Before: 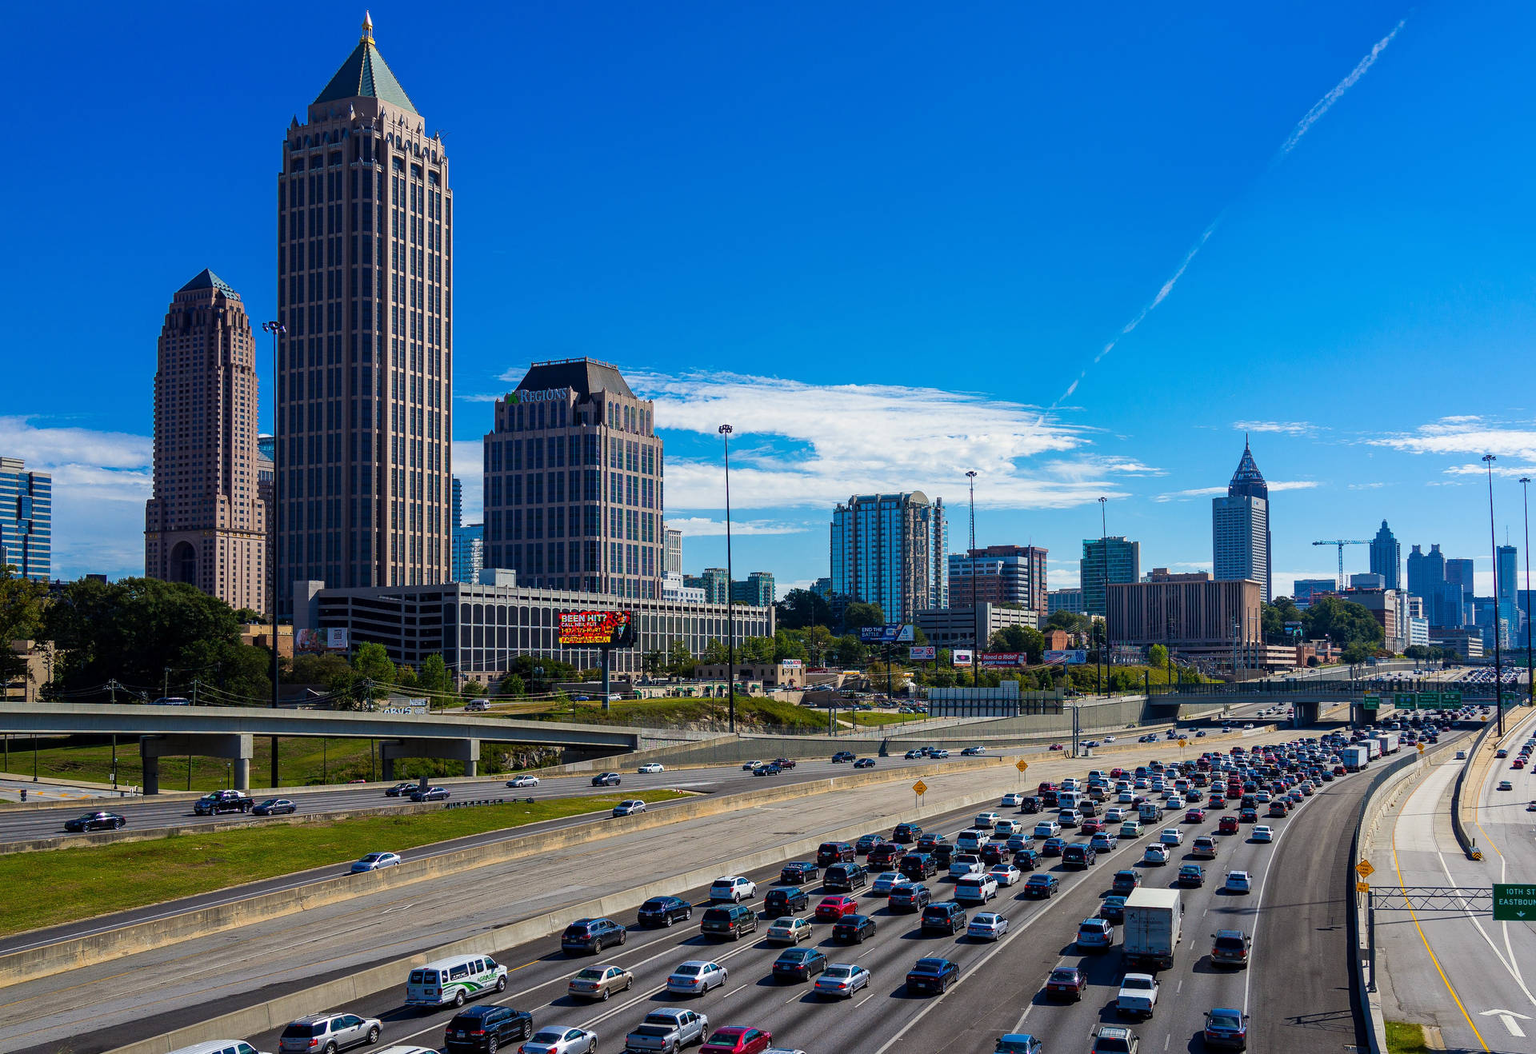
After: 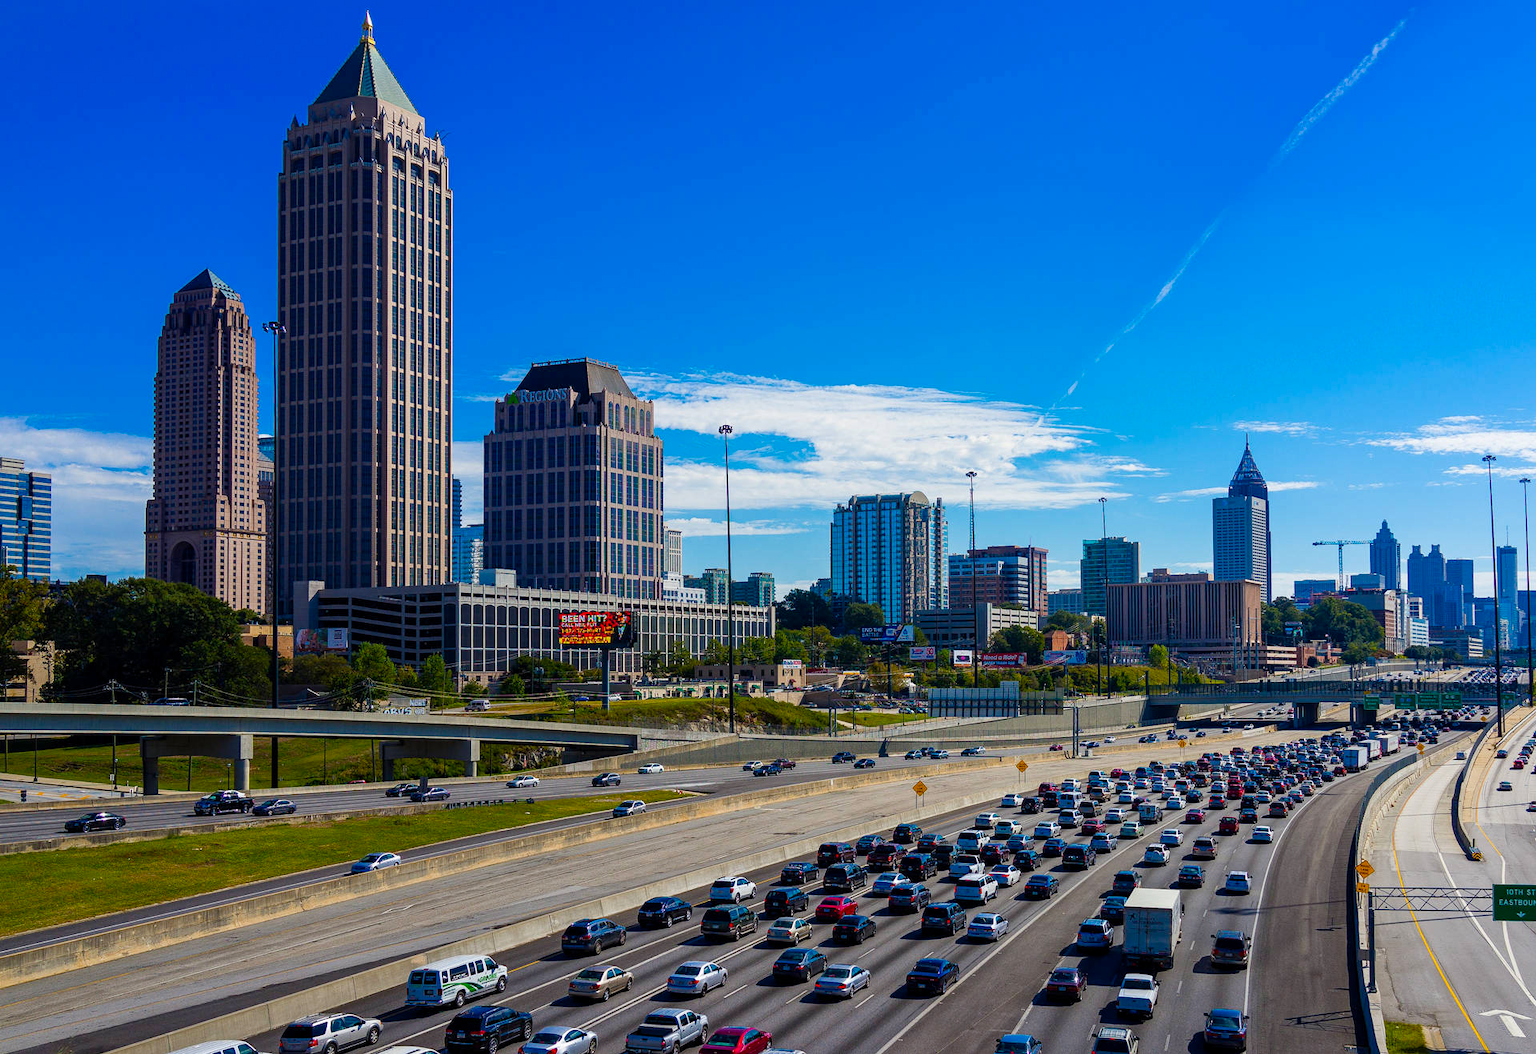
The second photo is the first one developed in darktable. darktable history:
color balance rgb: perceptual saturation grading › global saturation 20%, perceptual saturation grading › highlights -24.721%, perceptual saturation grading › shadows 26.08%, global vibrance 14.247%
